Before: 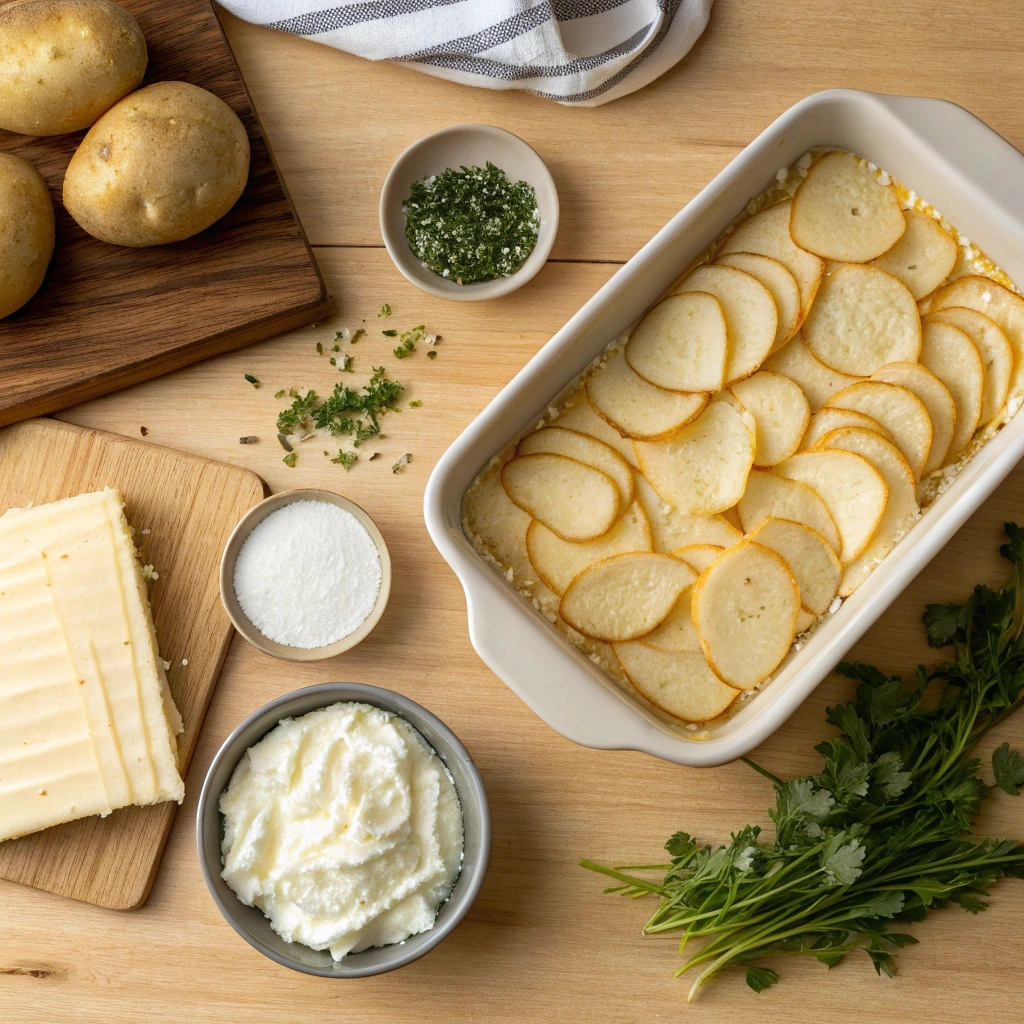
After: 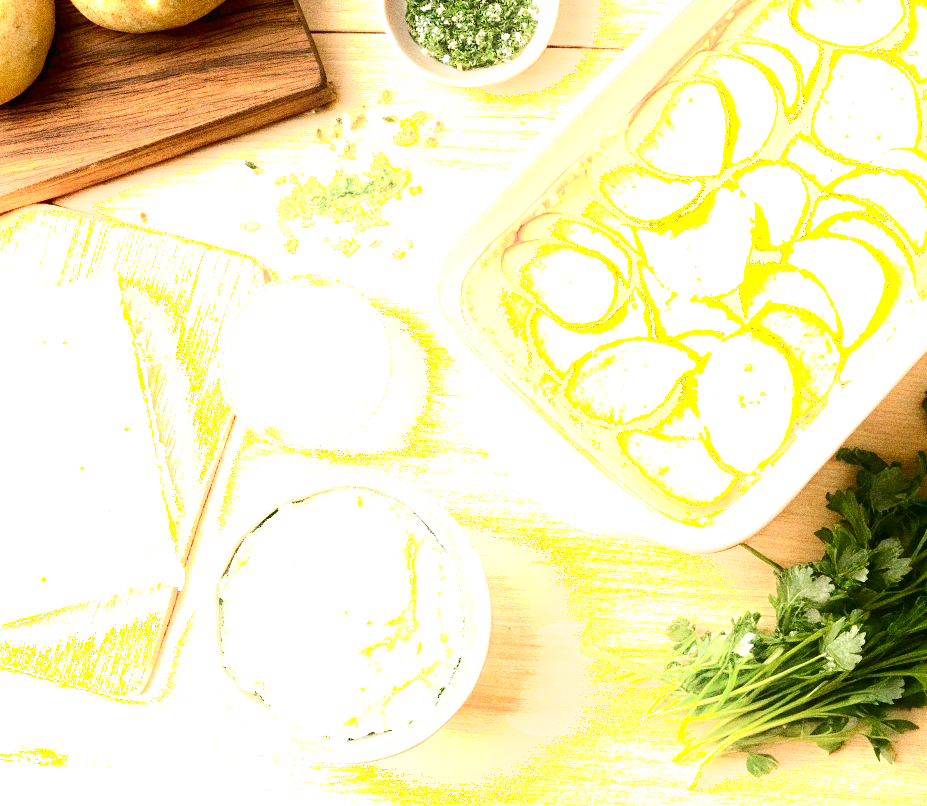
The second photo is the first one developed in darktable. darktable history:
exposure: exposure 2.003 EV, compensate highlight preservation false
contrast brightness saturation: contrast 0.07, brightness -0.14, saturation 0.11
grain: coarseness 0.09 ISO, strength 40%
crop: top 20.916%, right 9.437%, bottom 0.316%
shadows and highlights: shadows -40.15, highlights 62.88, soften with gaussian
